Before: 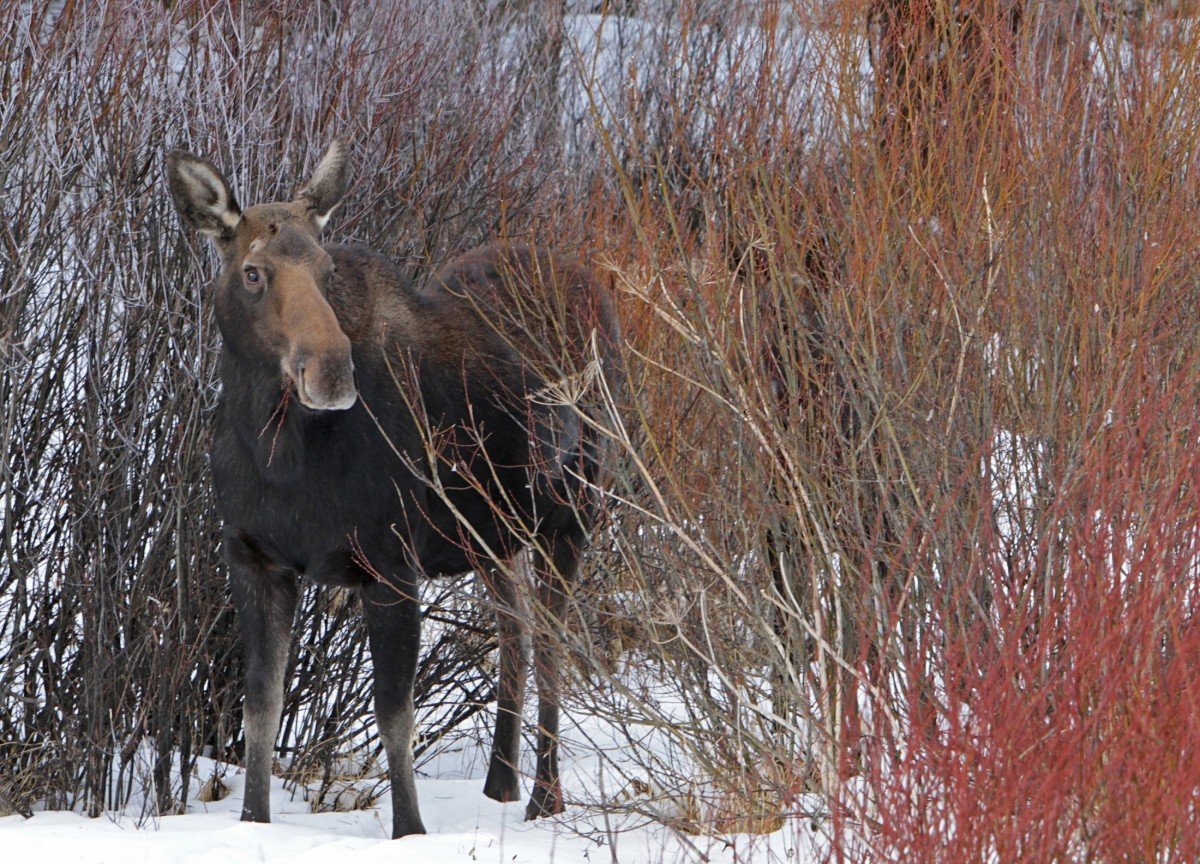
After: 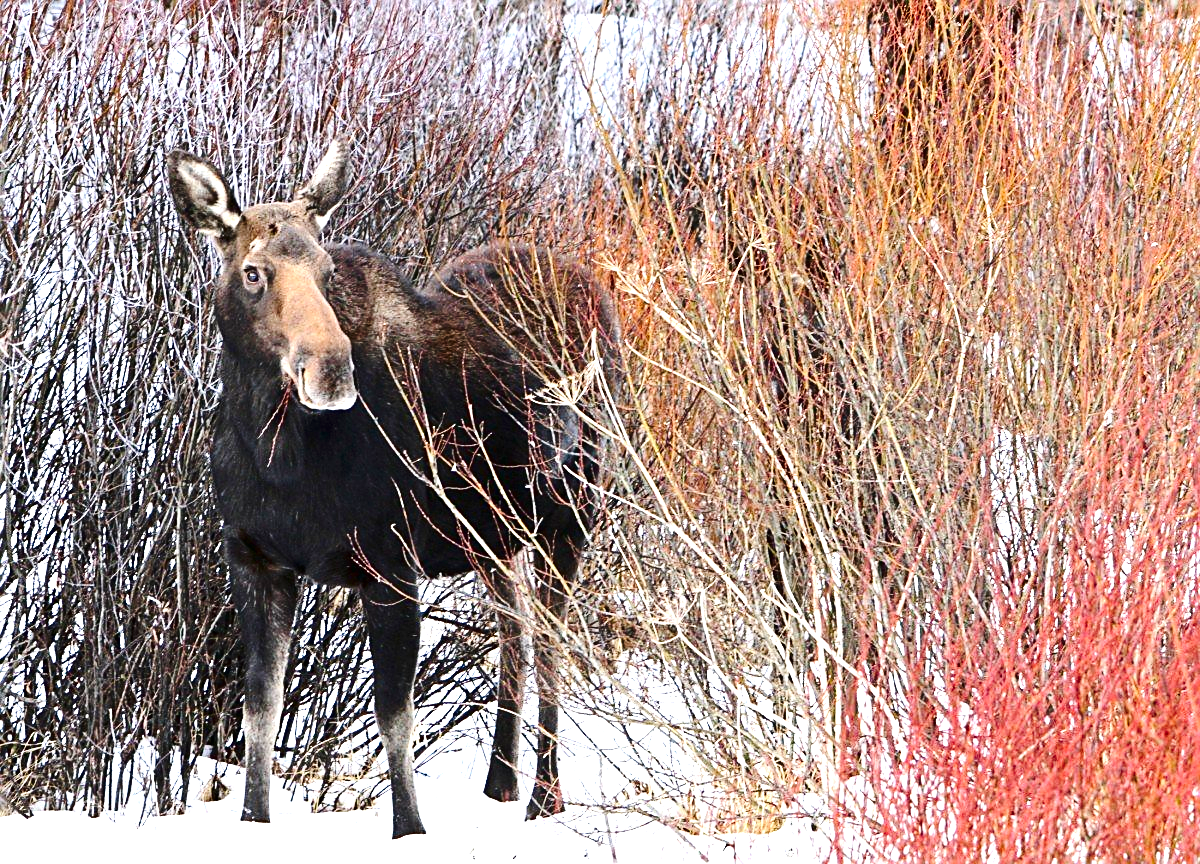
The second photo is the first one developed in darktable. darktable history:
contrast brightness saturation: contrast 0.186, brightness -0.238, saturation 0.119
sharpen: on, module defaults
exposure: black level correction 0, exposure 1.681 EV, compensate exposure bias true, compensate highlight preservation false
tone curve: curves: ch0 [(0, 0.003) (0.117, 0.101) (0.257, 0.246) (0.408, 0.432) (0.611, 0.653) (0.824, 0.846) (1, 1)]; ch1 [(0, 0) (0.227, 0.197) (0.405, 0.421) (0.501, 0.501) (0.522, 0.53) (0.563, 0.572) (0.589, 0.611) (0.699, 0.709) (0.976, 0.992)]; ch2 [(0, 0) (0.208, 0.176) (0.377, 0.38) (0.5, 0.5) (0.537, 0.534) (0.571, 0.576) (0.681, 0.746) (1, 1)], preserve colors none
